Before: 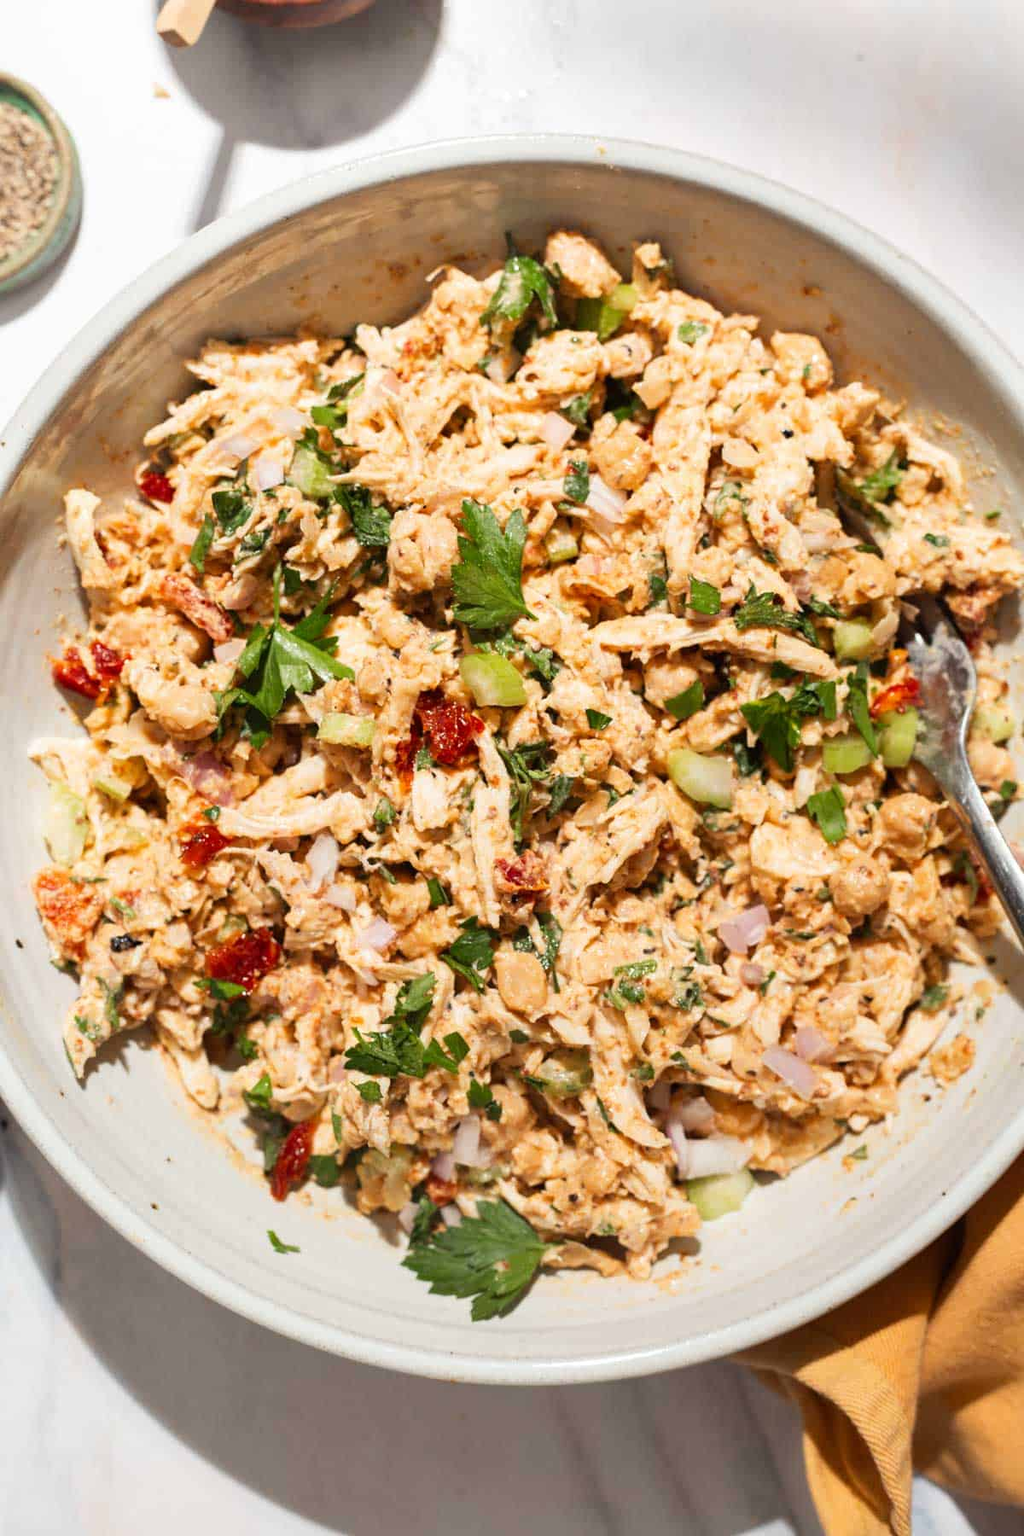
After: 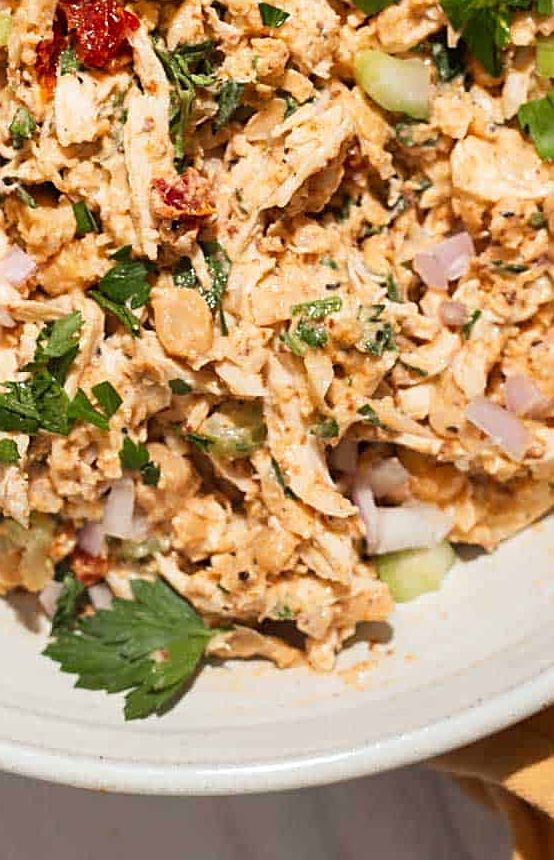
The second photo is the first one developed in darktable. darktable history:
crop: left 35.746%, top 46.025%, right 18.077%, bottom 6.177%
sharpen: on, module defaults
